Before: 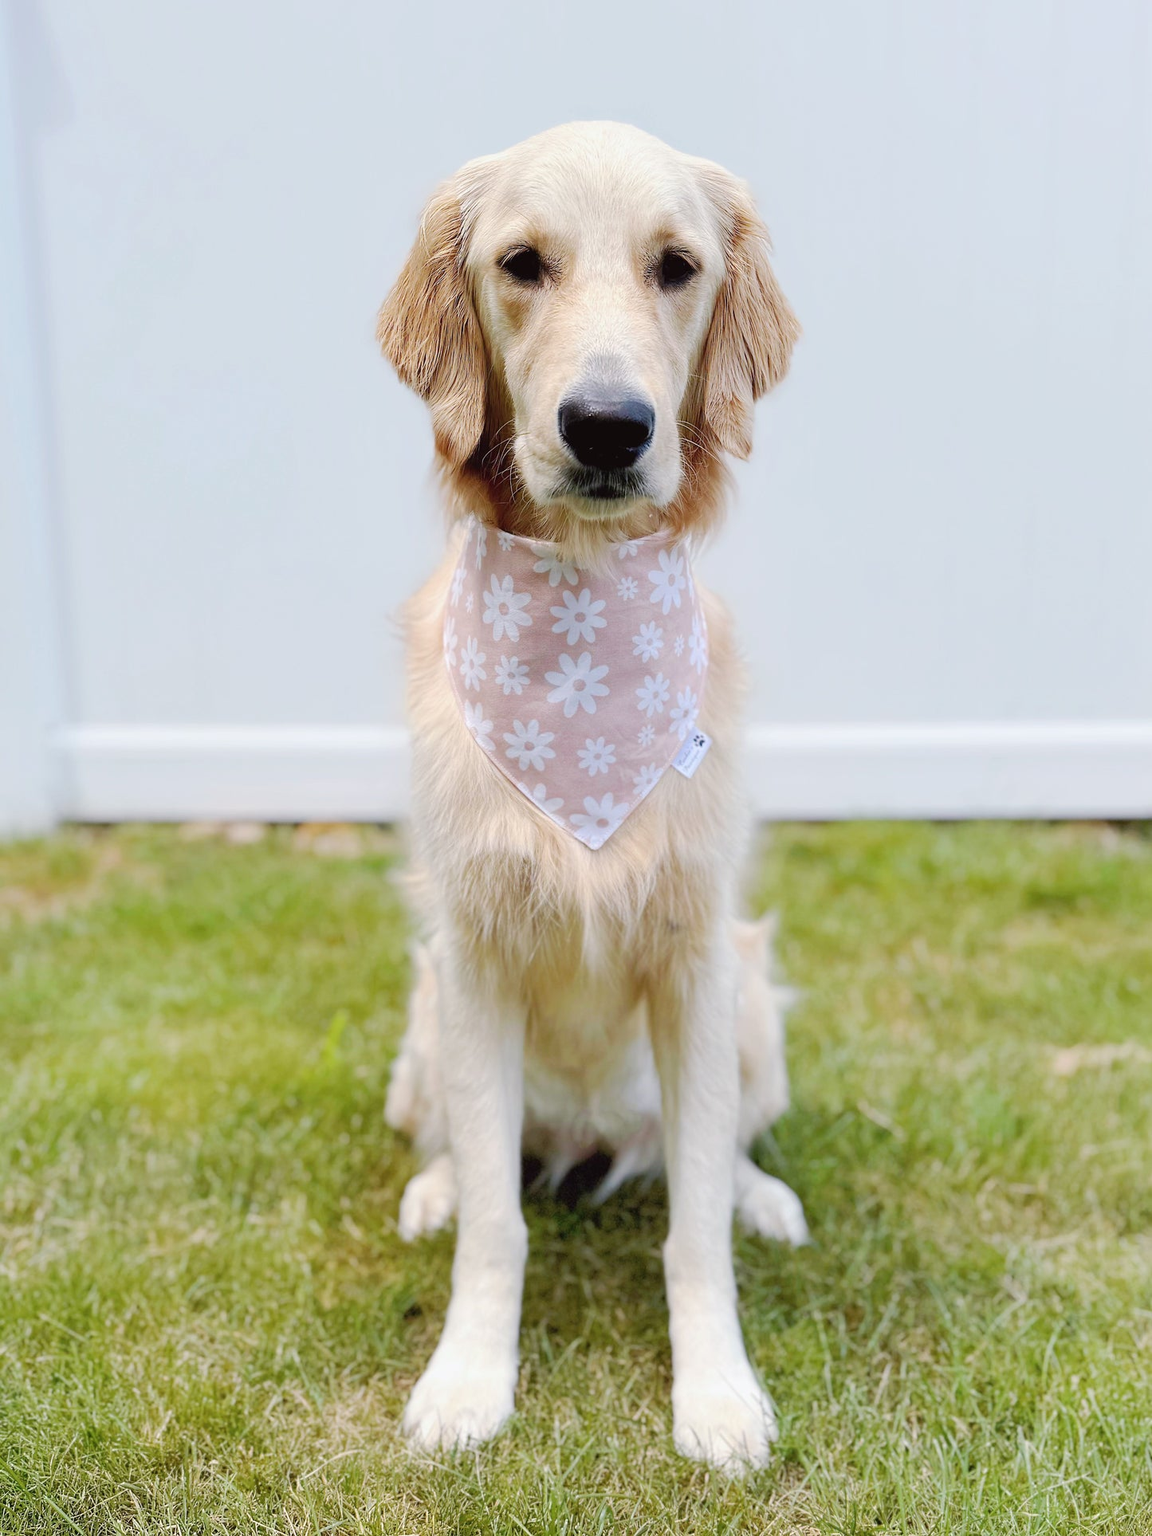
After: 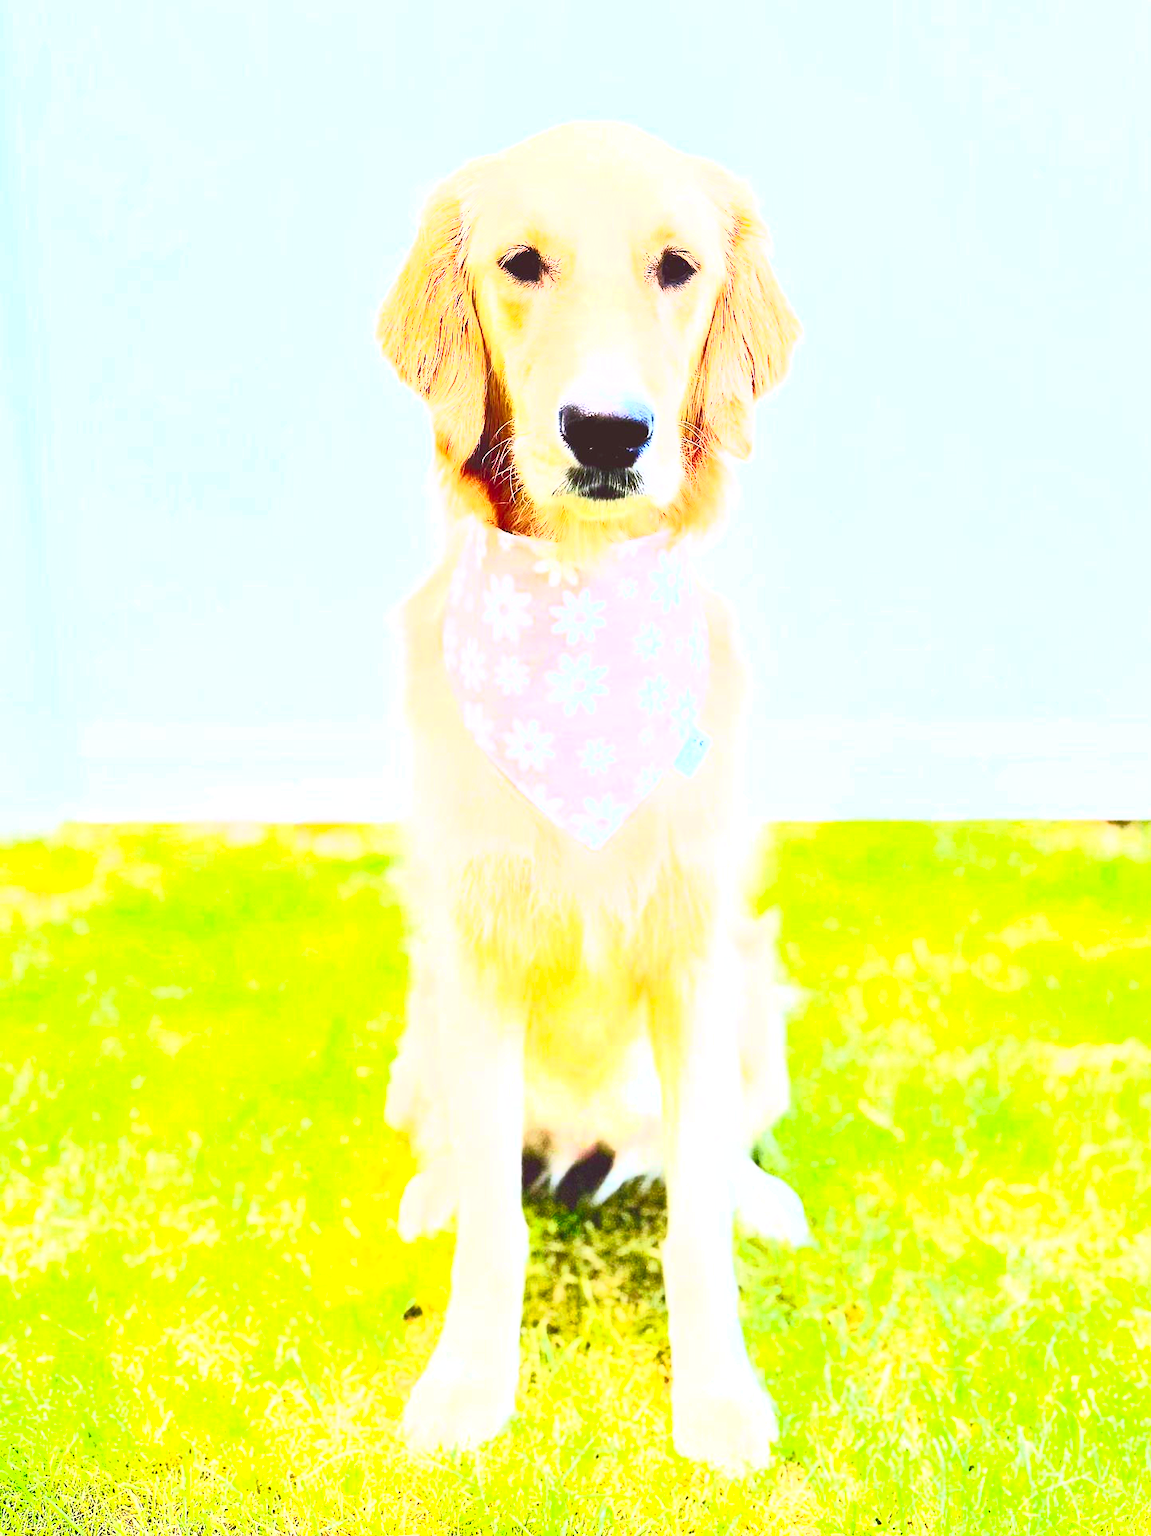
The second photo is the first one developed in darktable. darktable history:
exposure: black level correction 0, exposure 1.35 EV, compensate exposure bias true, compensate highlight preservation false
contrast brightness saturation: contrast 1, brightness 1, saturation 1
